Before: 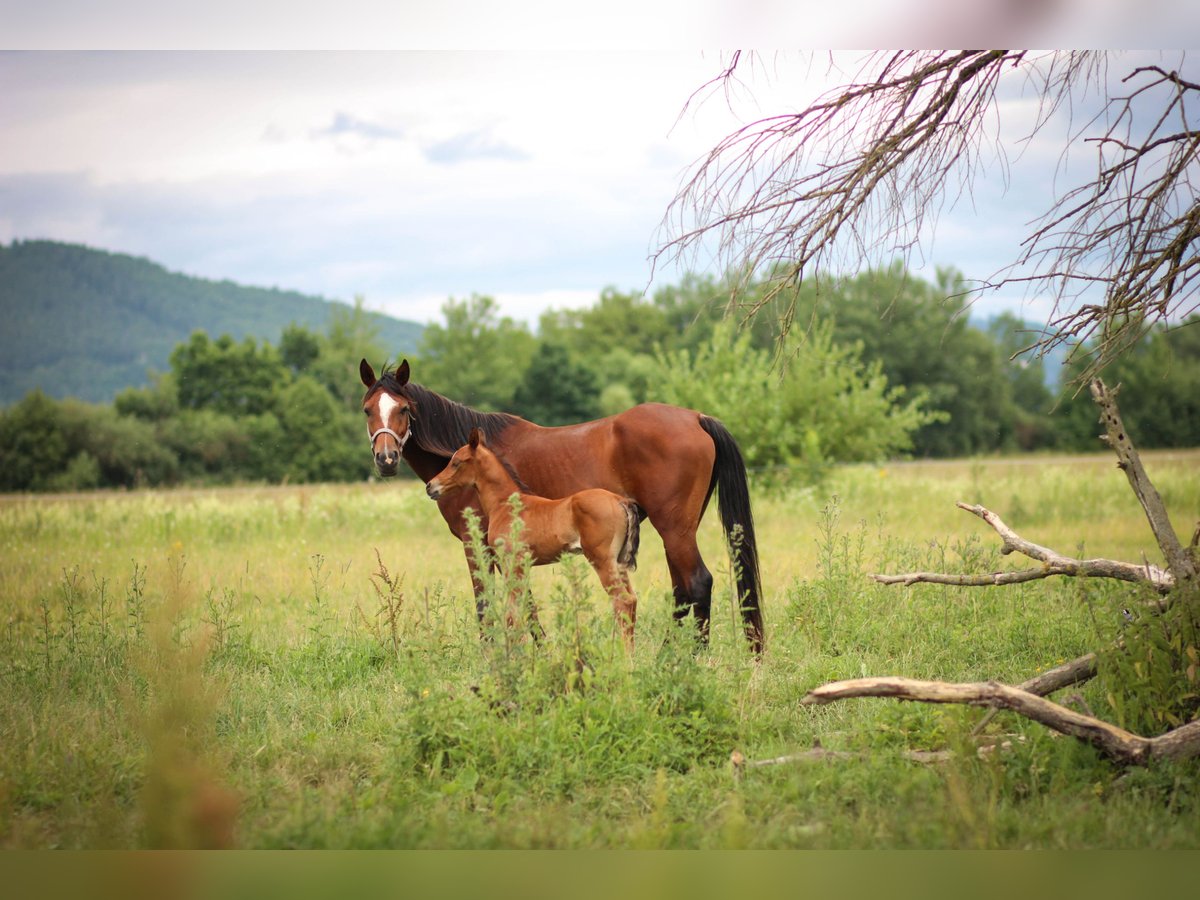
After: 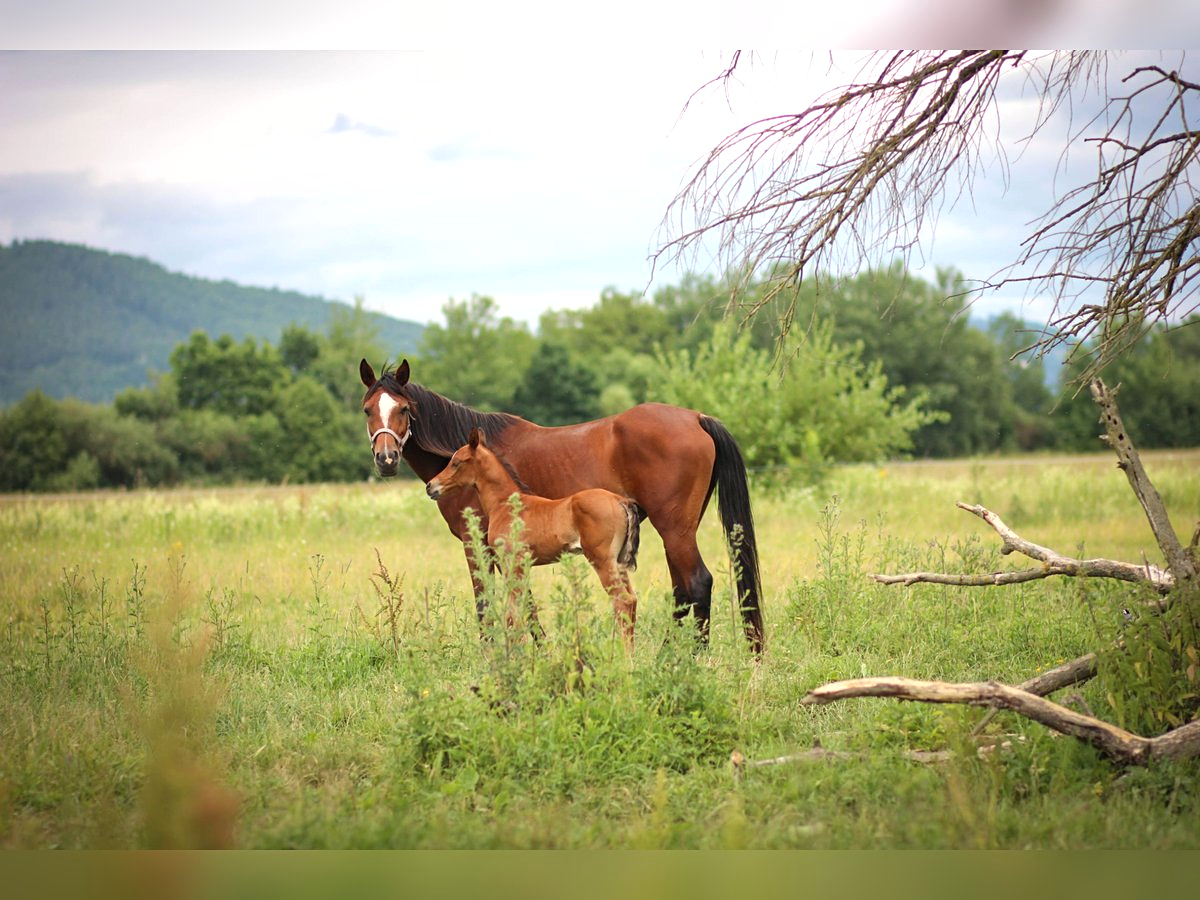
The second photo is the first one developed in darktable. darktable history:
exposure: exposure 0.202 EV, compensate exposure bias true, compensate highlight preservation false
shadows and highlights: shadows 25.87, highlights -23.16
sharpen: amount 0.217
